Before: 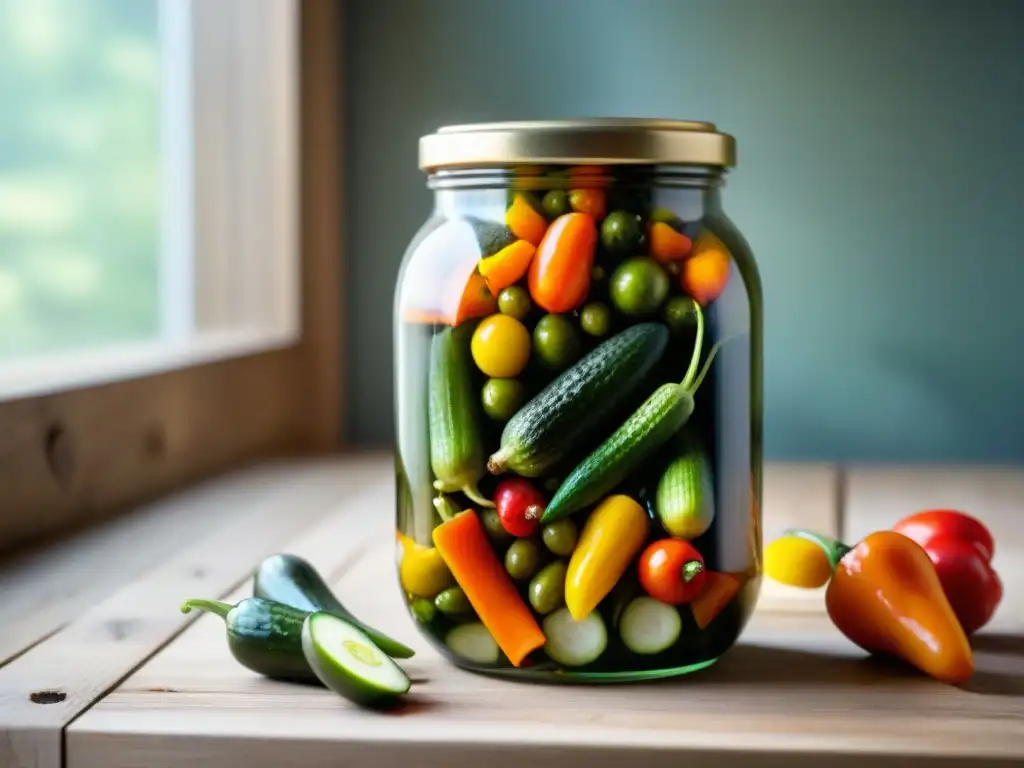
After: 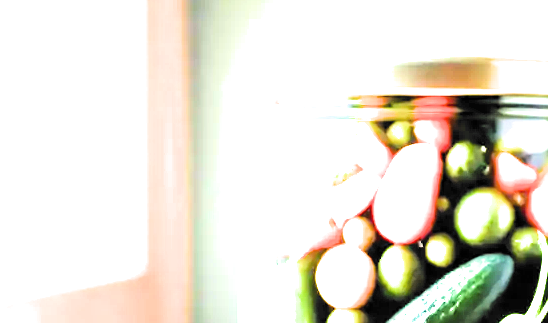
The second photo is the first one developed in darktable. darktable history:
tone equalizer: -8 EV -0.39 EV, -7 EV -0.371 EV, -6 EV -0.312 EV, -5 EV -0.241 EV, -3 EV 0.189 EV, -2 EV 0.329 EV, -1 EV 0.399 EV, +0 EV 0.394 EV, edges refinement/feathering 500, mask exposure compensation -1.57 EV, preserve details no
exposure: black level correction 0, exposure 3.959 EV, compensate highlight preservation false
crop: left 15.193%, top 9.029%, right 31.213%, bottom 48.862%
filmic rgb: black relative exposure -5.11 EV, white relative exposure 3.54 EV, threshold 5.99 EV, hardness 3.17, contrast 1.201, highlights saturation mix -49.19%, color science v6 (2022), enable highlight reconstruction true
